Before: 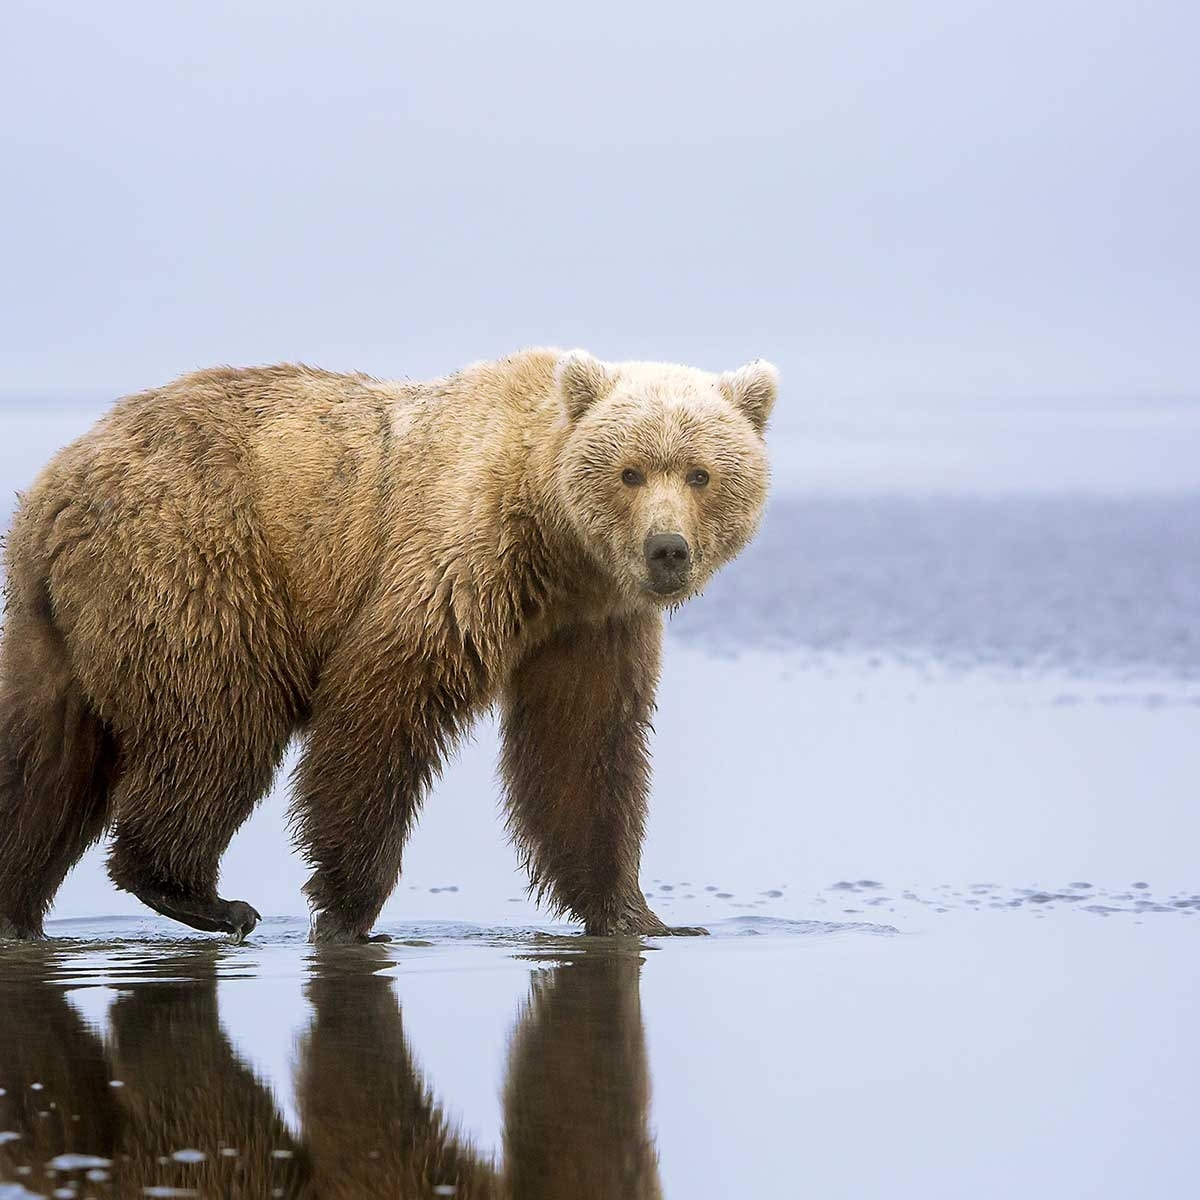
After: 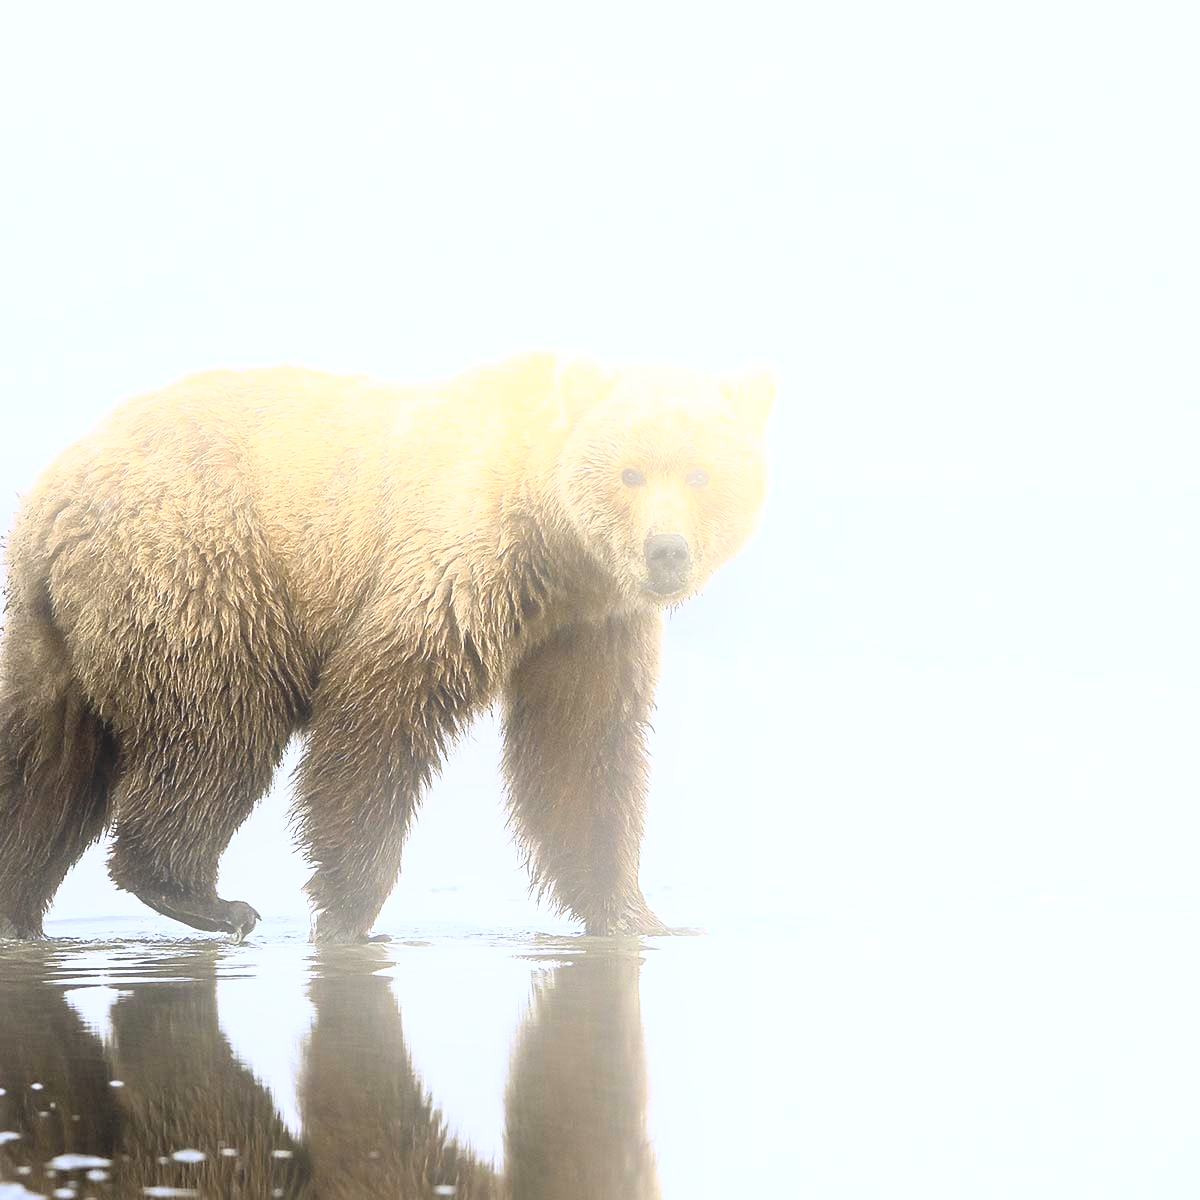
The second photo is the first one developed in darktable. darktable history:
bloom: on, module defaults
color contrast: green-magenta contrast 0.8, blue-yellow contrast 1.1, unbound 0
contrast brightness saturation: contrast 0.43, brightness 0.56, saturation -0.19
